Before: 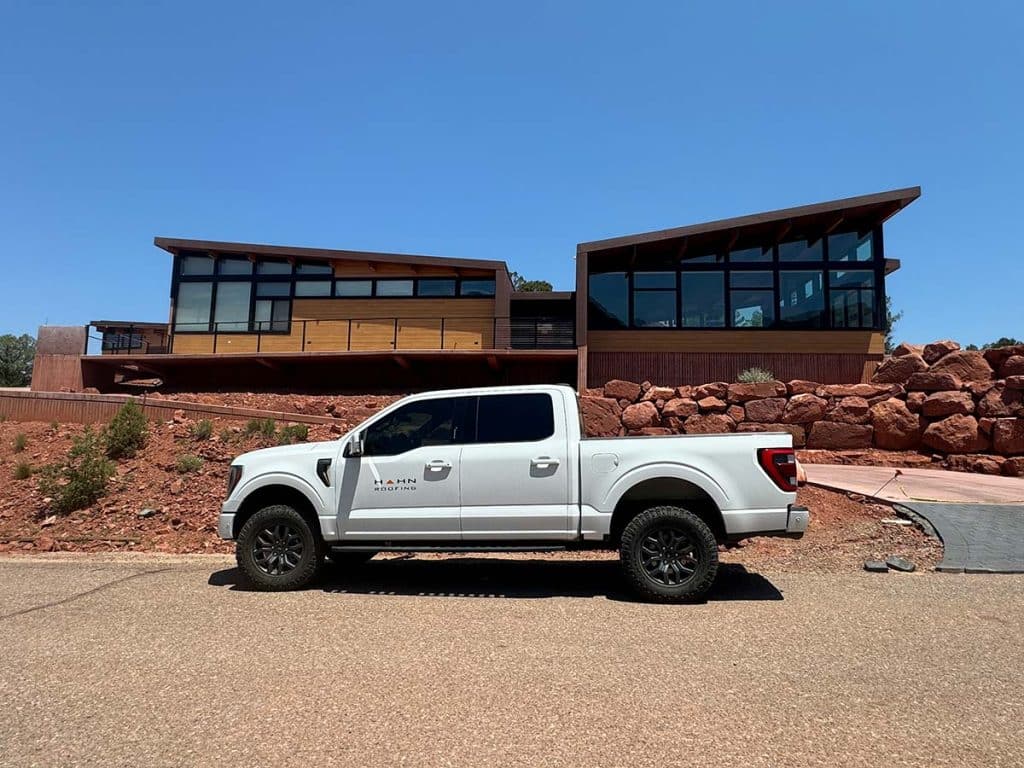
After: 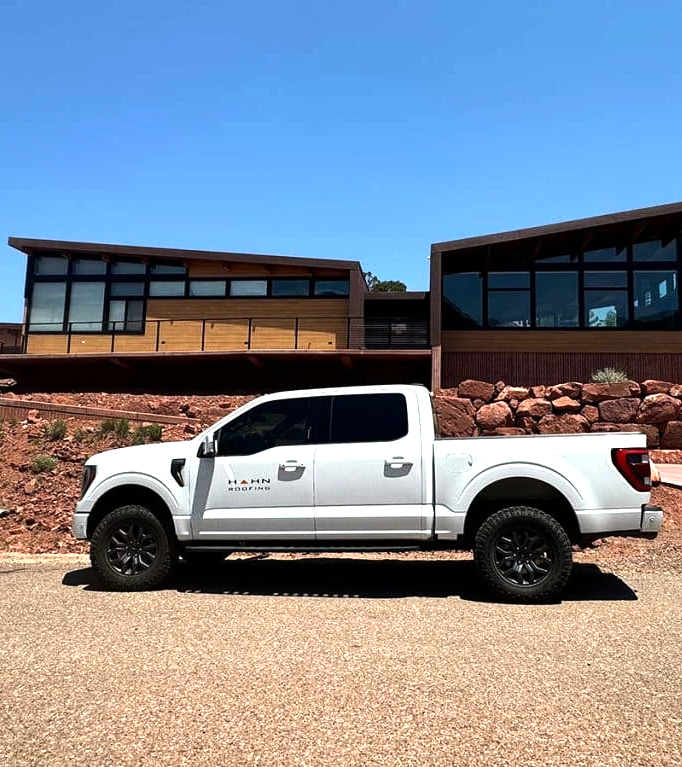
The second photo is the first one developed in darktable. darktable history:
crop and rotate: left 14.292%, right 19.041%
tone equalizer: -8 EV -0.75 EV, -7 EV -0.7 EV, -6 EV -0.6 EV, -5 EV -0.4 EV, -3 EV 0.4 EV, -2 EV 0.6 EV, -1 EV 0.7 EV, +0 EV 0.75 EV, edges refinement/feathering 500, mask exposure compensation -1.57 EV, preserve details no
exposure: exposure 0.02 EV, compensate highlight preservation false
shadows and highlights: soften with gaussian
